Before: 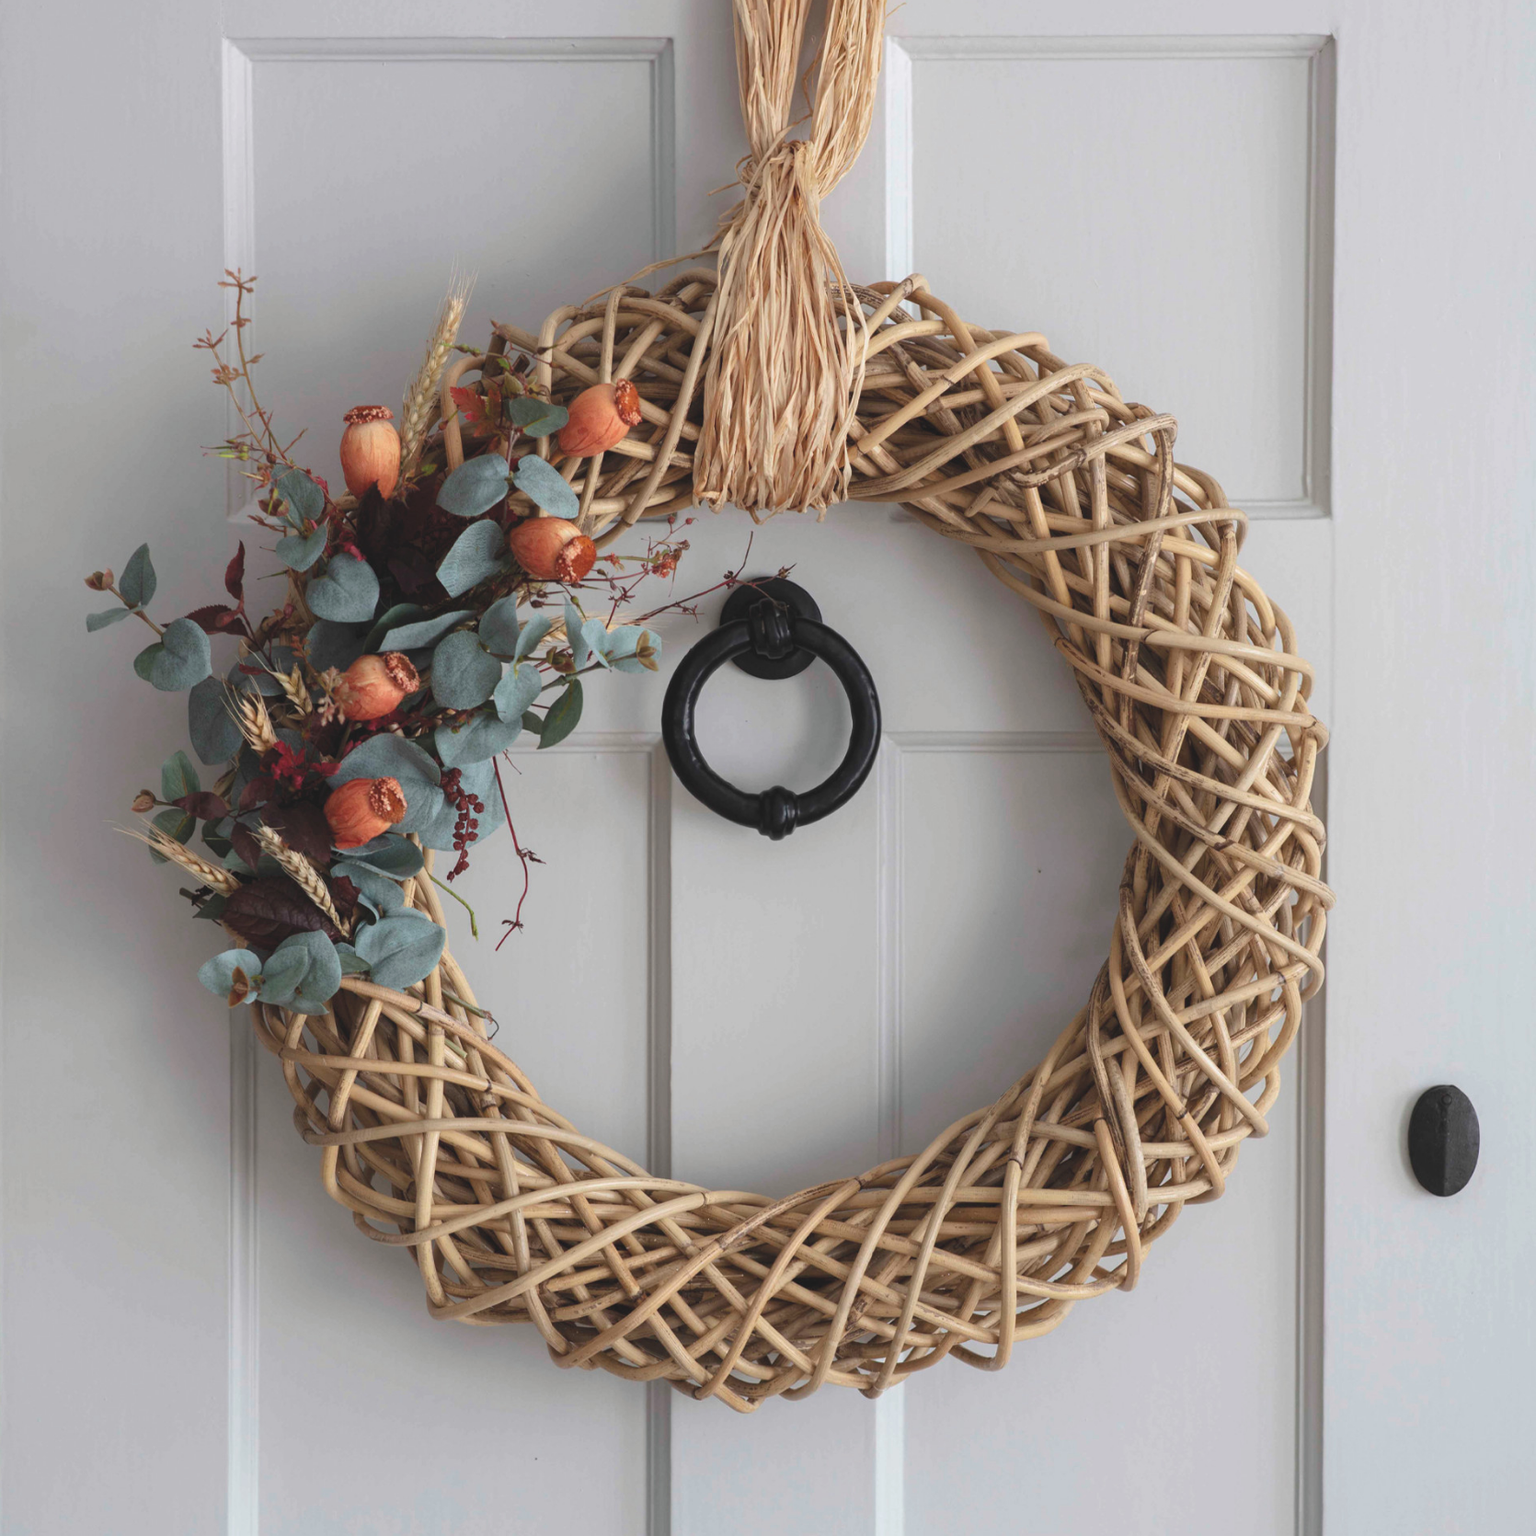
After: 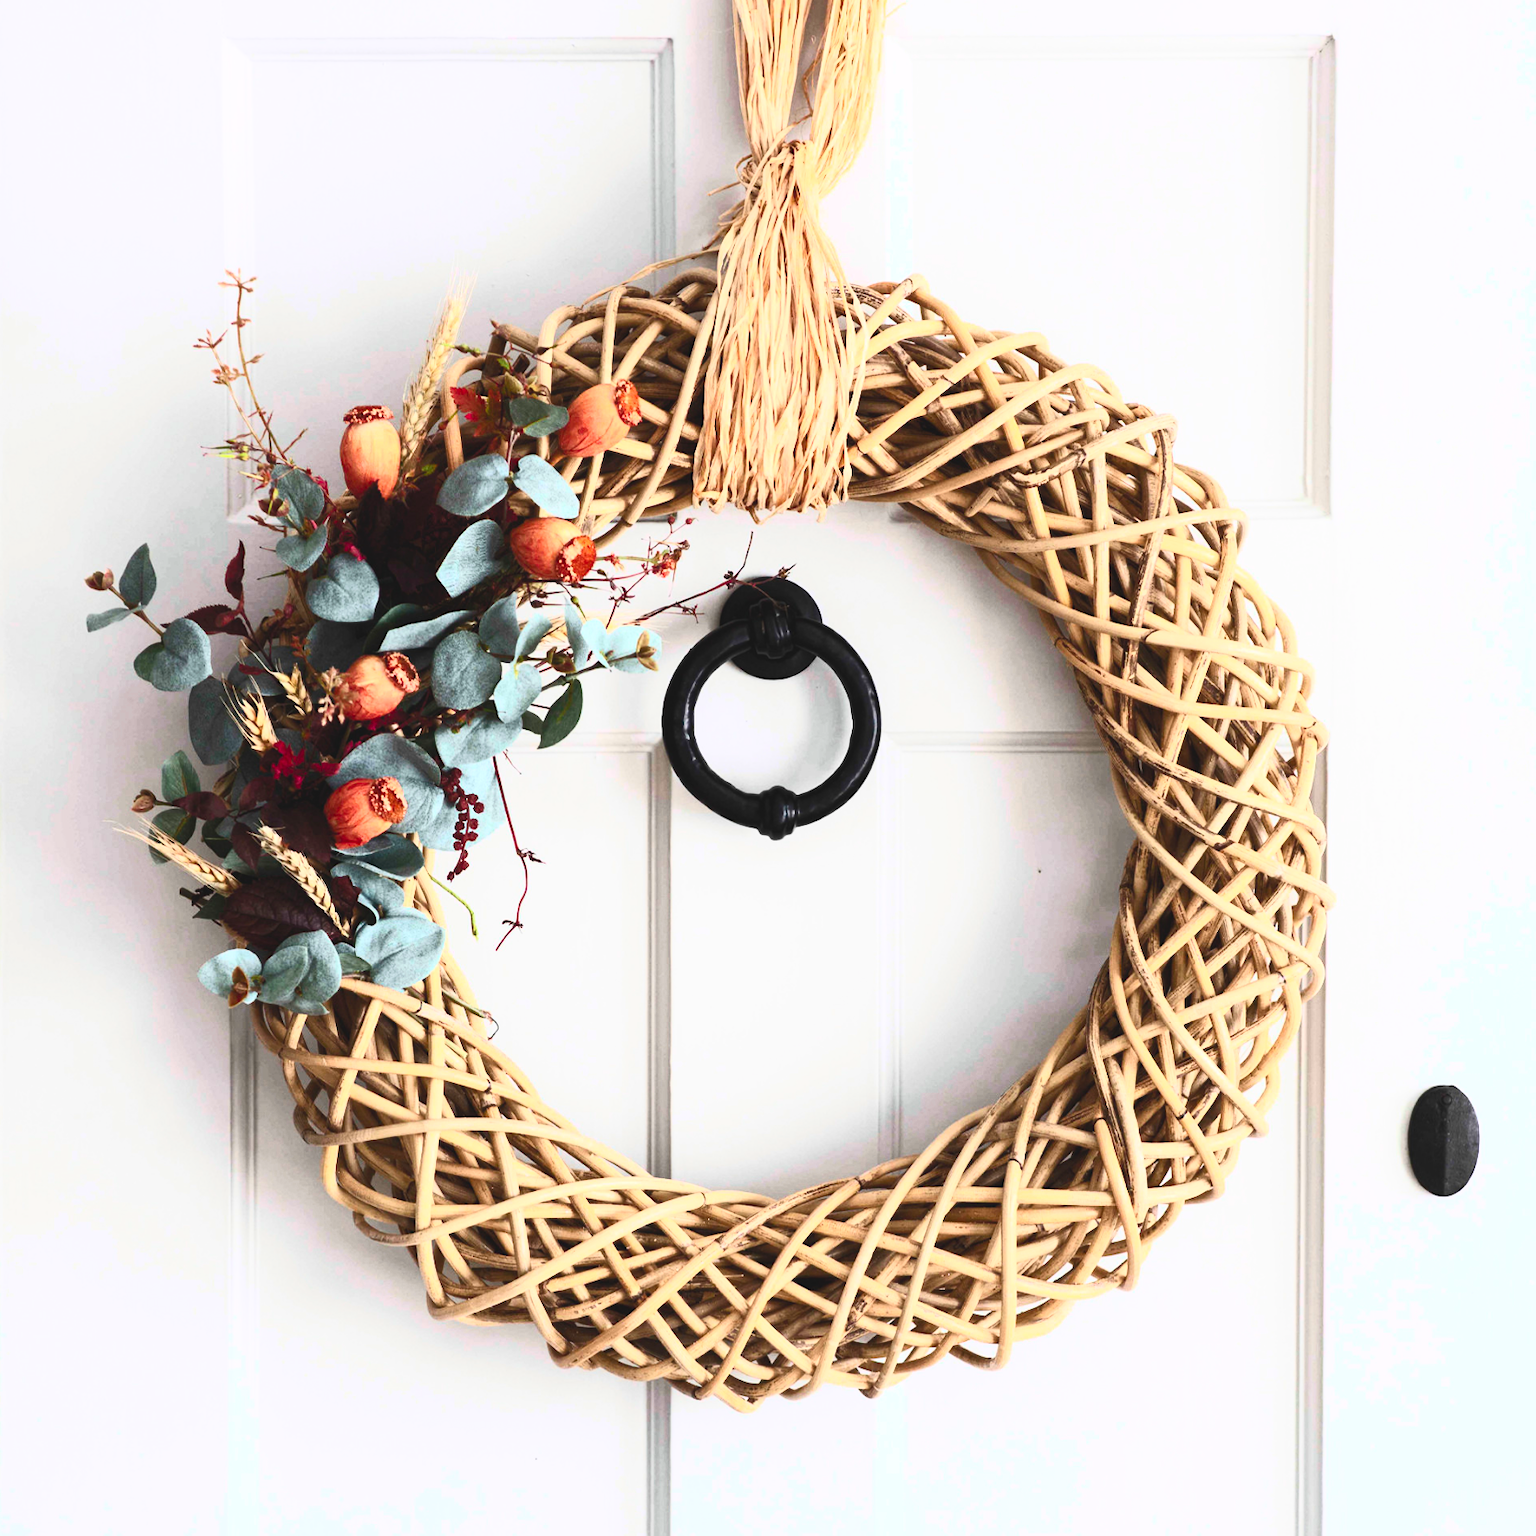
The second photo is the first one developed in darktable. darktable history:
contrast brightness saturation: contrast 0.83, brightness 0.59, saturation 0.59
rgb curve: curves: ch0 [(0, 0) (0.136, 0.078) (0.262, 0.245) (0.414, 0.42) (1, 1)], compensate middle gray true, preserve colors basic power
